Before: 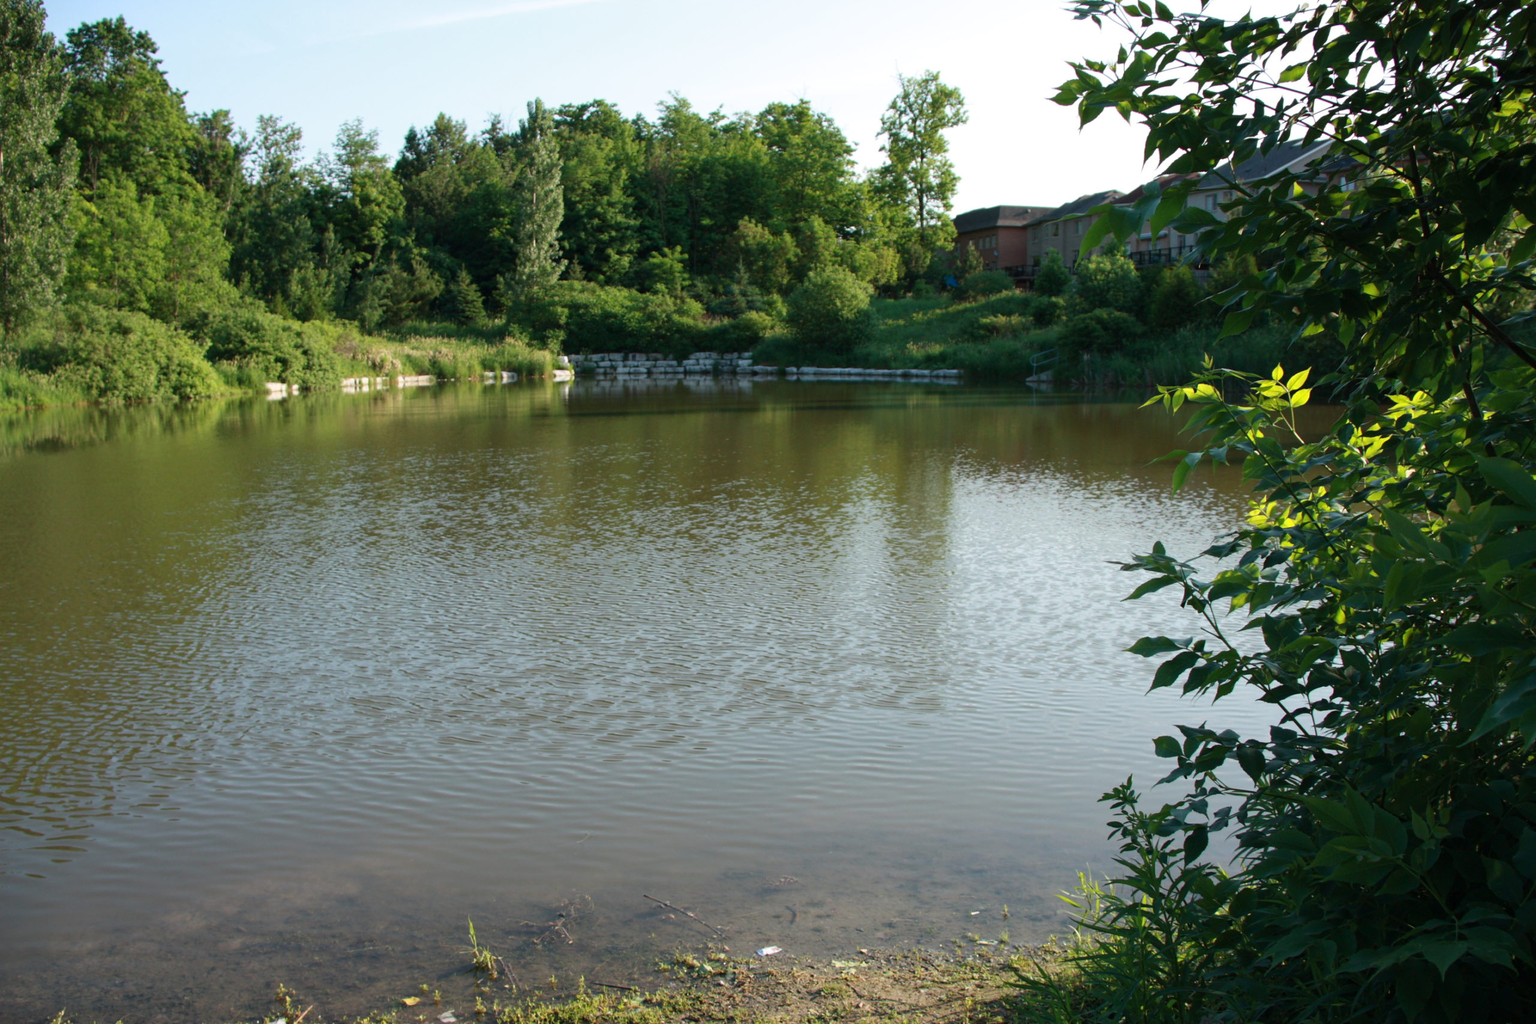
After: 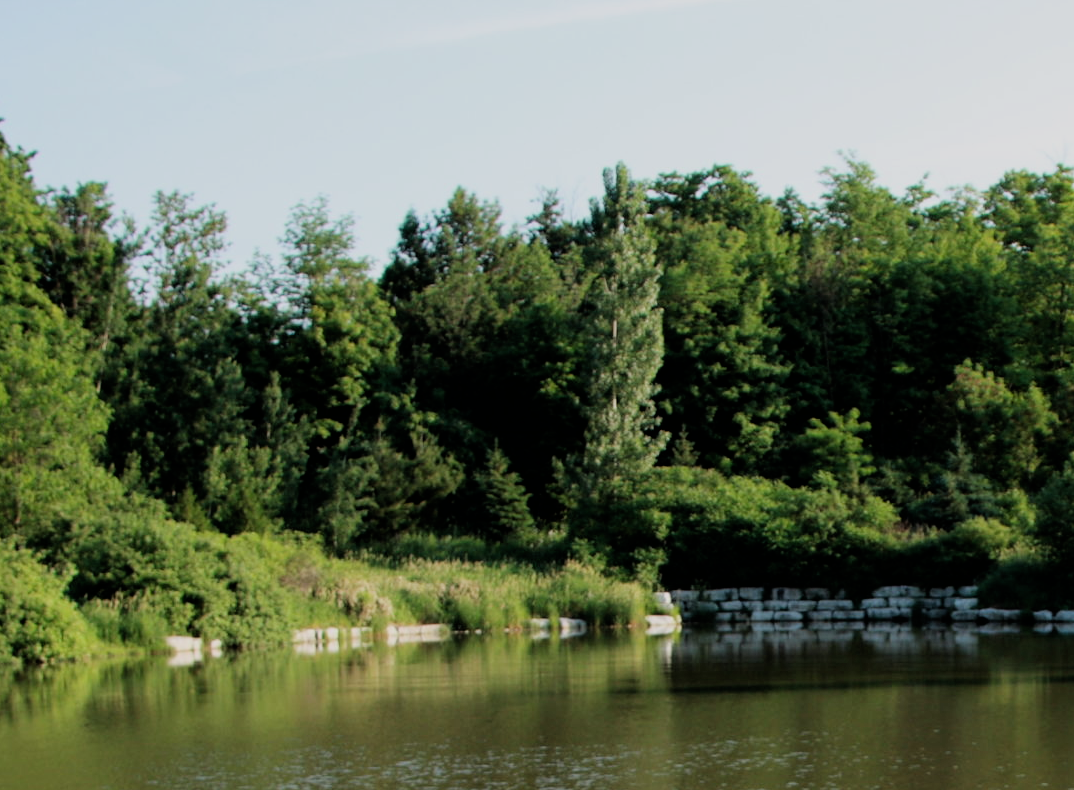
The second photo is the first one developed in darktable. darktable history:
crop and rotate: left 10.817%, top 0.062%, right 47.194%, bottom 53.626%
filmic rgb: black relative exposure -5 EV, hardness 2.88, contrast 1.1, highlights saturation mix -20%
